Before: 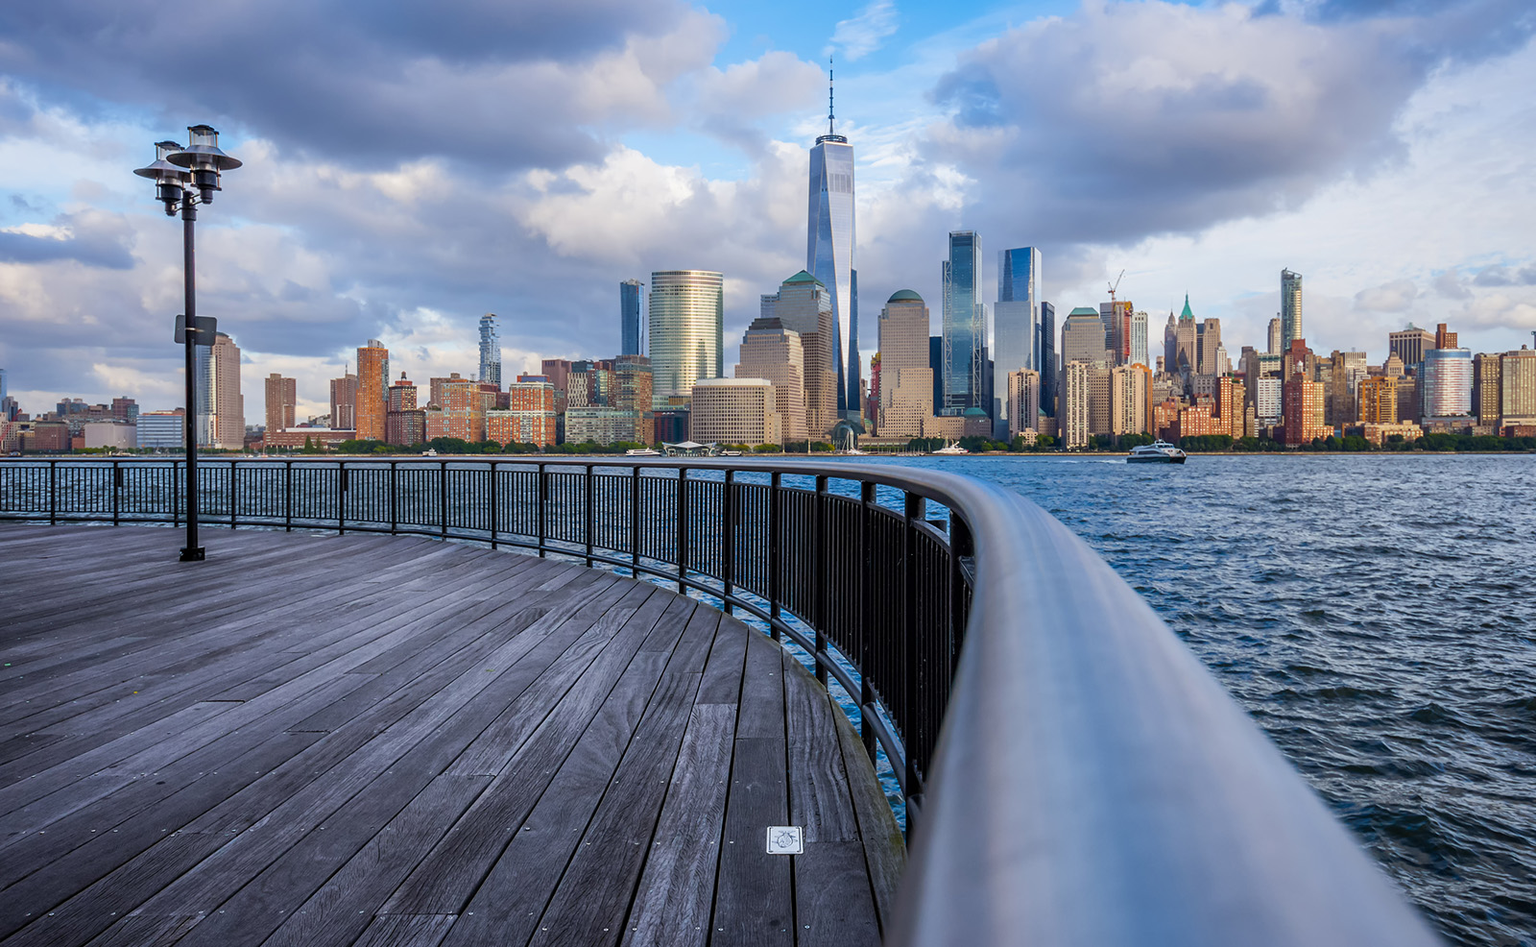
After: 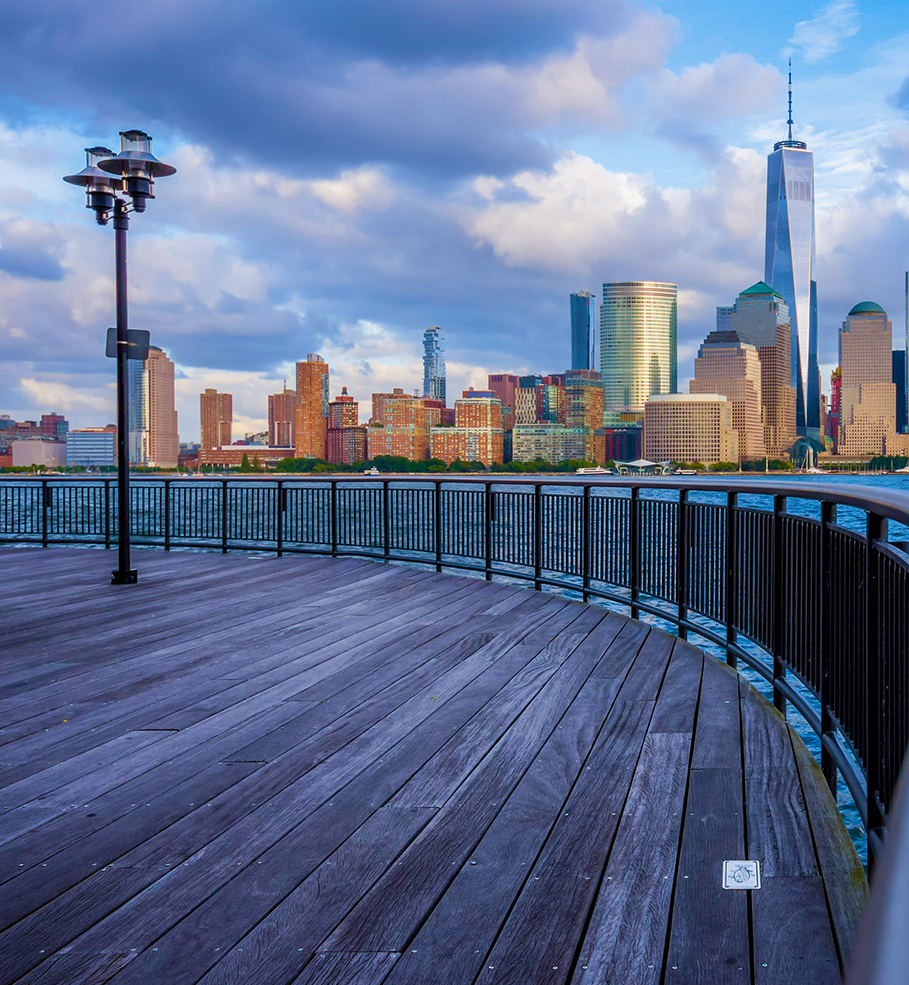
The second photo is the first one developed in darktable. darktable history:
color balance rgb: perceptual saturation grading › global saturation 20%, perceptual saturation grading › highlights -49.426%, perceptual saturation grading › shadows 23.924%
crop: left 4.754%, right 38.43%
velvia: strength 74.65%
